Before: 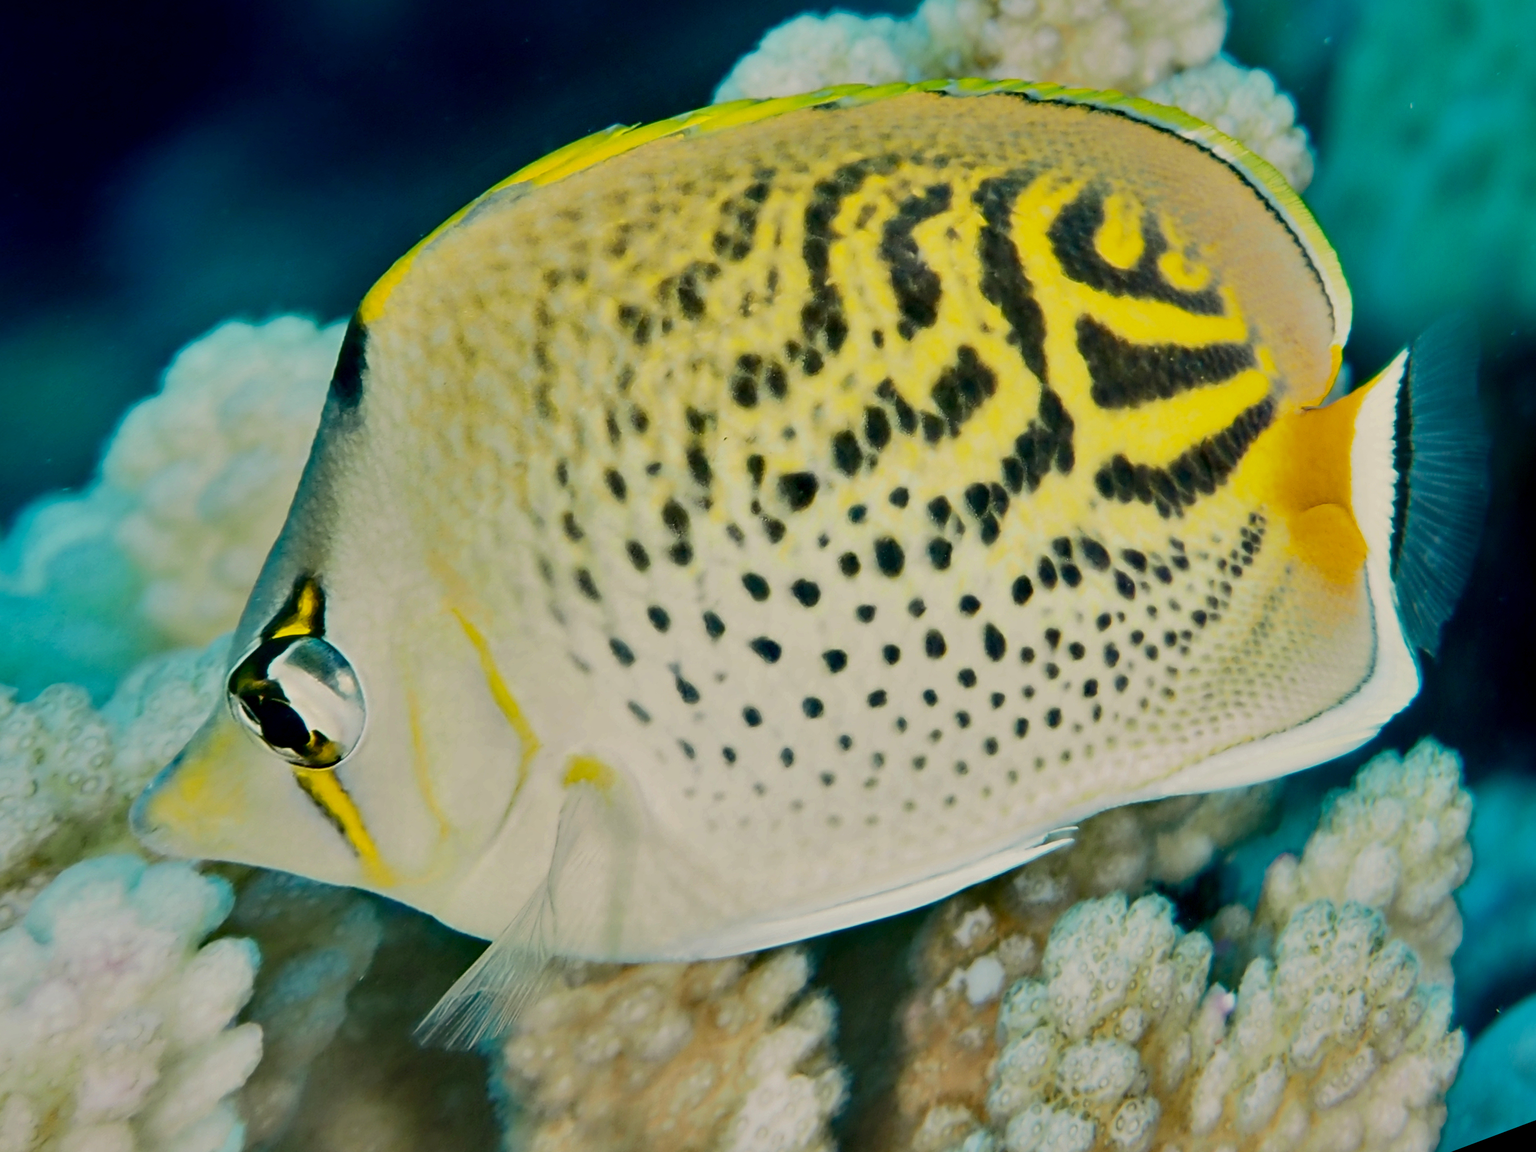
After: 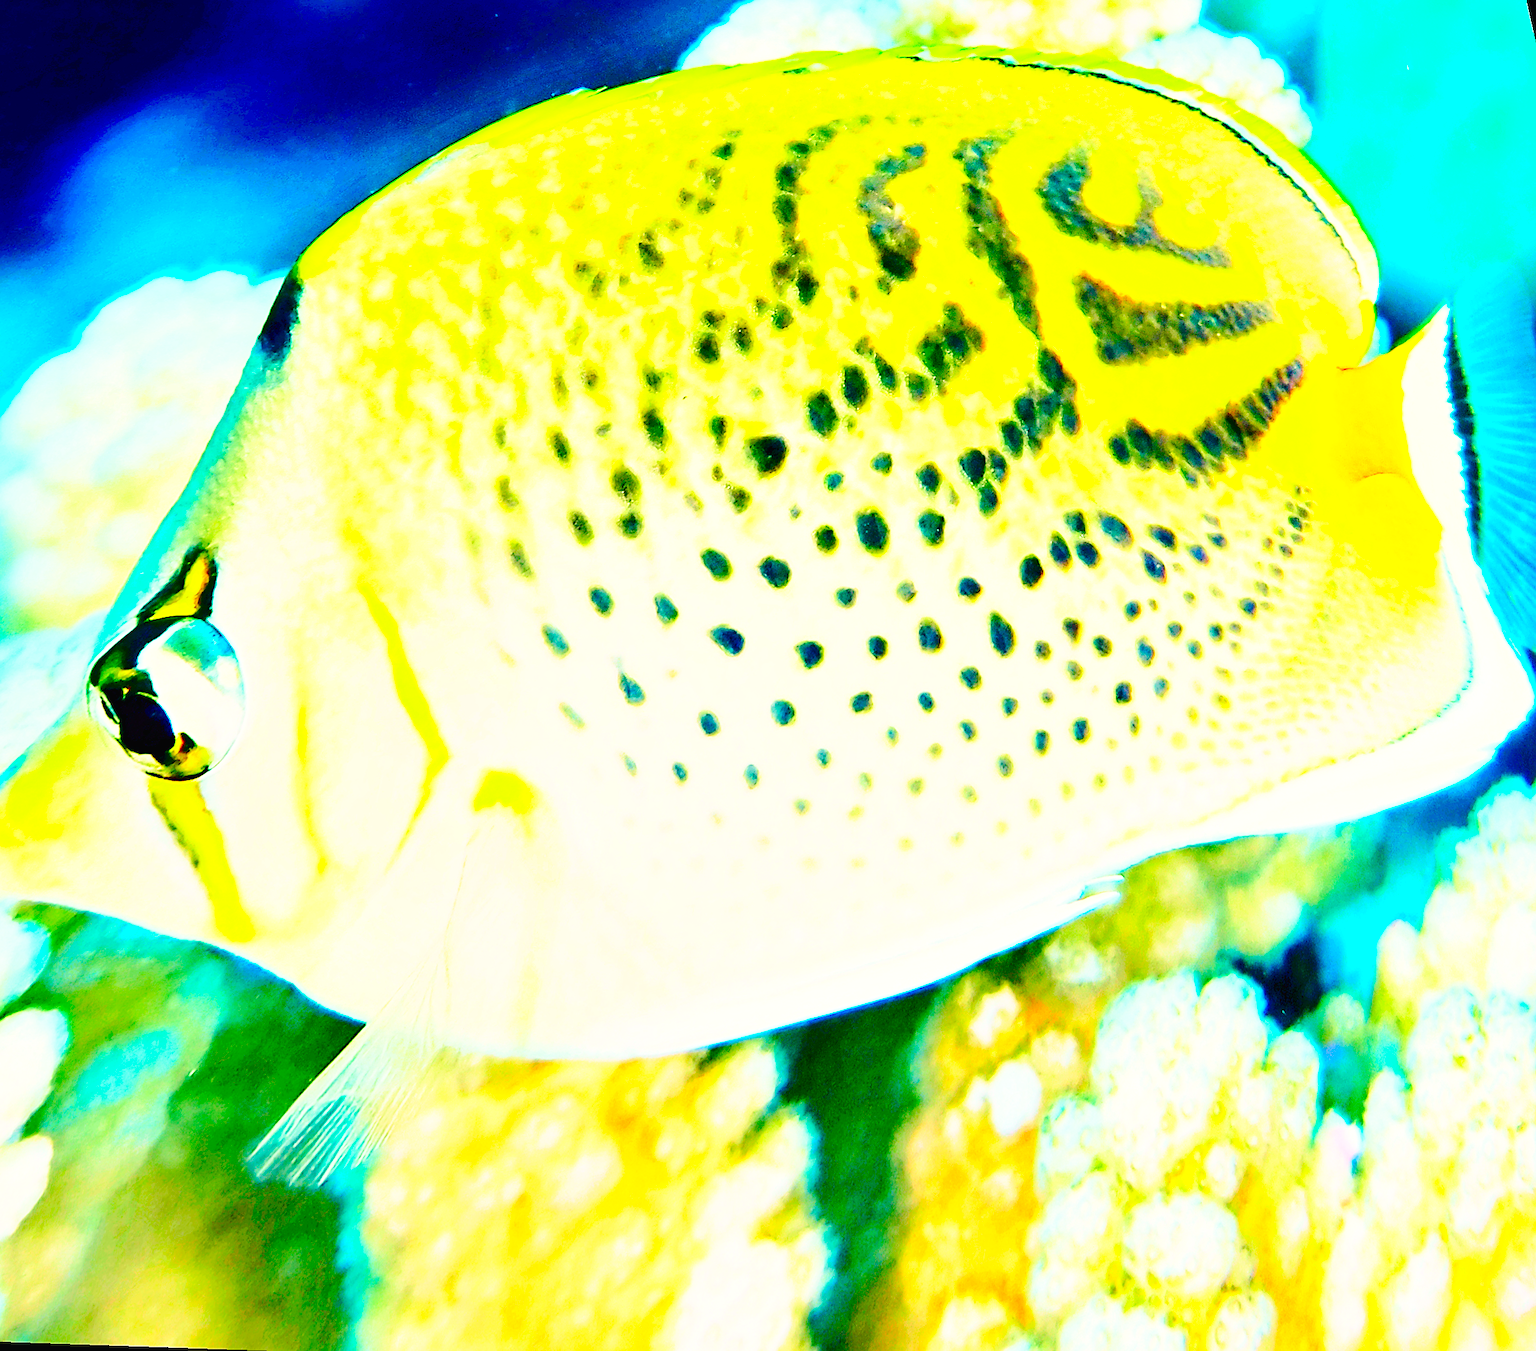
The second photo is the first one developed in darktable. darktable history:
exposure: exposure 1.5 EV, compensate highlight preservation false
color contrast: green-magenta contrast 1.69, blue-yellow contrast 1.49
color balance rgb: shadows lift › hue 87.51°, highlights gain › chroma 1.62%, highlights gain › hue 55.1°, global offset › chroma 0.06%, global offset › hue 253.66°, linear chroma grading › global chroma 0.5%, perceptual saturation grading › global saturation 16.38%
base curve: curves: ch0 [(0, 0) (0.028, 0.03) (0.121, 0.232) (0.46, 0.748) (0.859, 0.968) (1, 1)], preserve colors none
sharpen: radius 1.4, amount 1.25, threshold 0.7
tone curve: curves: ch0 [(0, 0.014) (0.12, 0.096) (0.386, 0.49) (0.54, 0.684) (0.751, 0.855) (0.89, 0.943) (0.998, 0.989)]; ch1 [(0, 0) (0.133, 0.099) (0.437, 0.41) (0.5, 0.5) (0.517, 0.536) (0.548, 0.575) (0.582, 0.639) (0.627, 0.692) (0.836, 0.868) (1, 1)]; ch2 [(0, 0) (0.374, 0.341) (0.456, 0.443) (0.478, 0.49) (0.501, 0.5) (0.528, 0.538) (0.55, 0.6) (0.572, 0.633) (0.702, 0.775) (1, 1)], color space Lab, independent channels, preserve colors none
rotate and perspective: rotation 0.72°, lens shift (vertical) -0.352, lens shift (horizontal) -0.051, crop left 0.152, crop right 0.859, crop top 0.019, crop bottom 0.964
